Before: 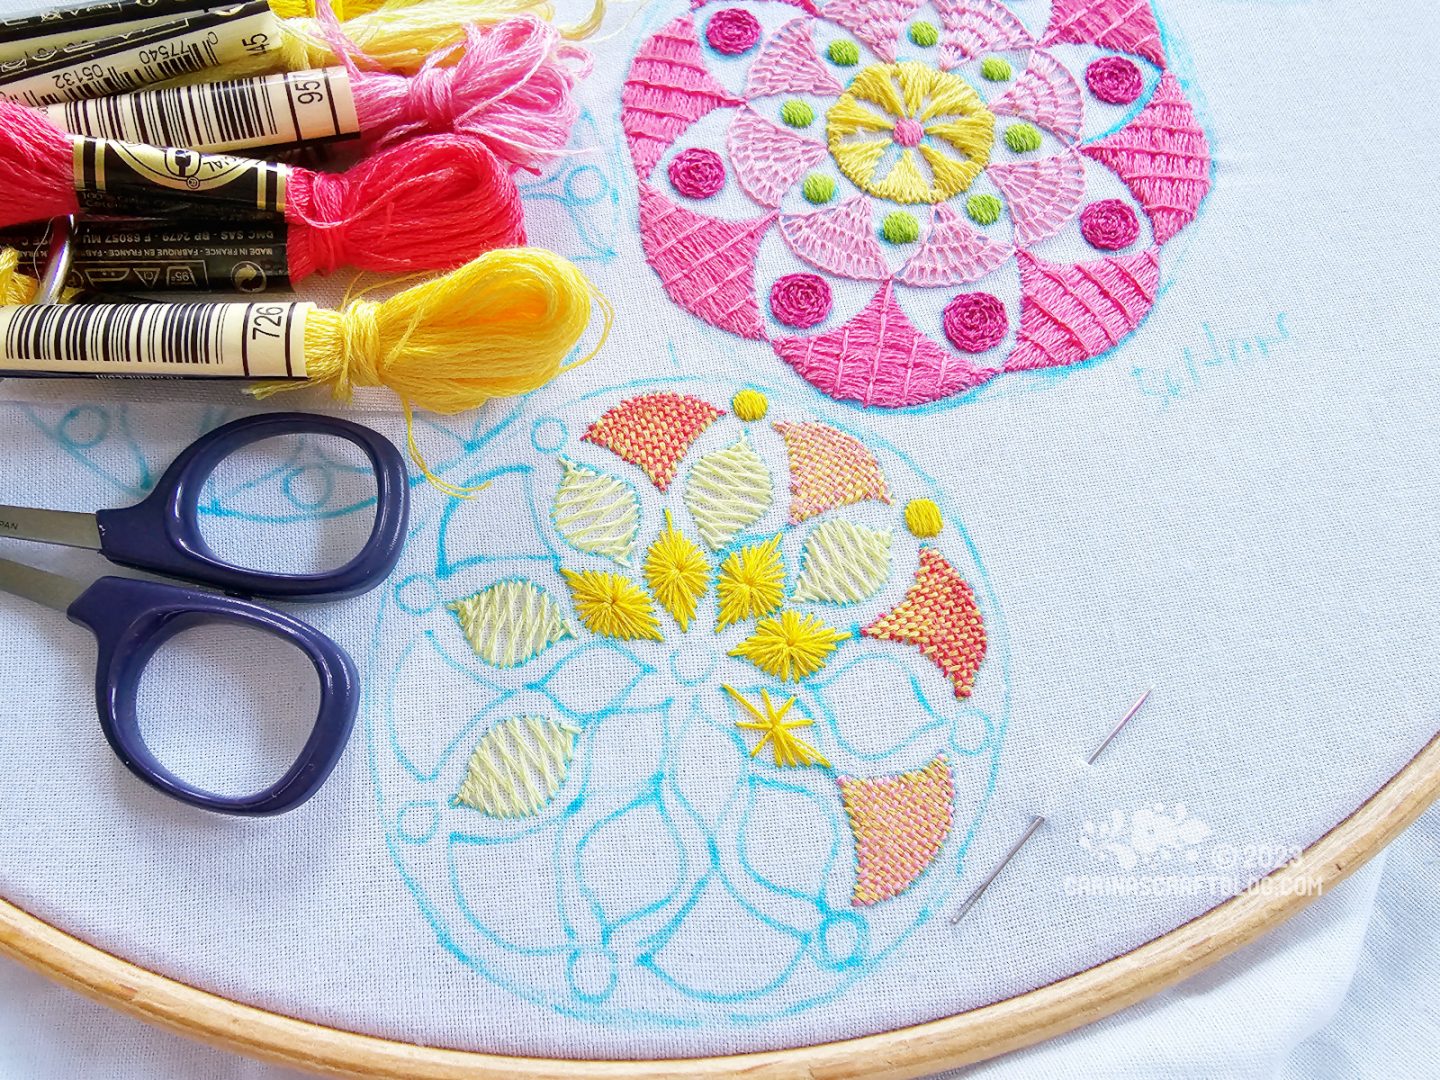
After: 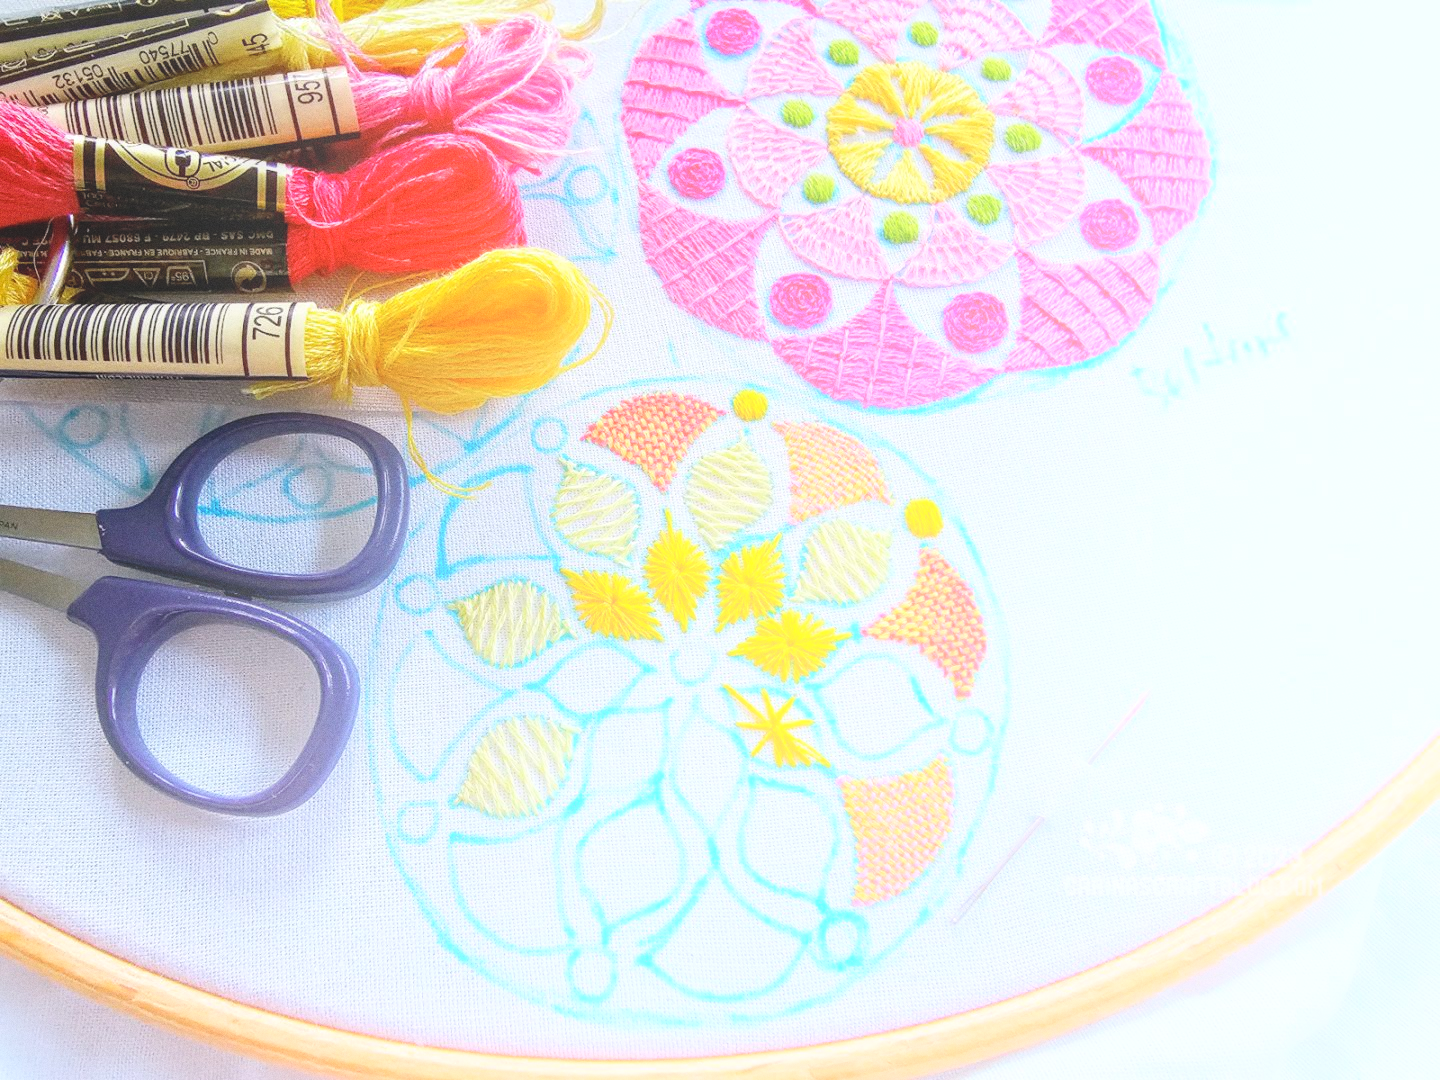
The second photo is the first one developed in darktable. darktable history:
local contrast: on, module defaults
bloom: size 40%
grain: coarseness 0.09 ISO
